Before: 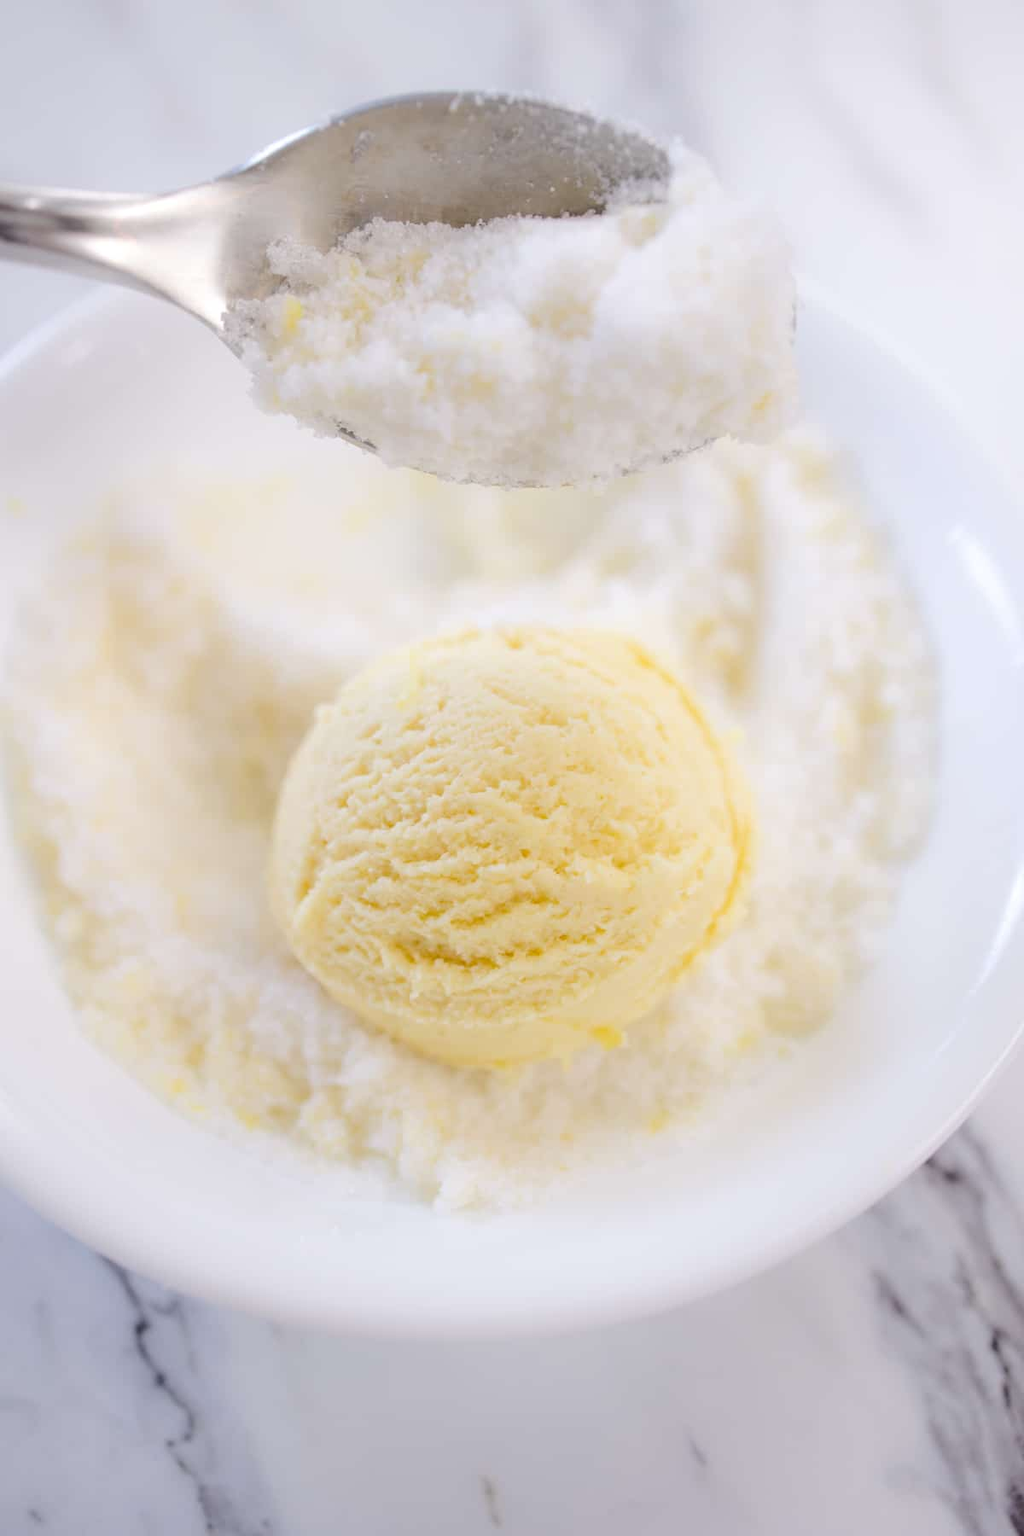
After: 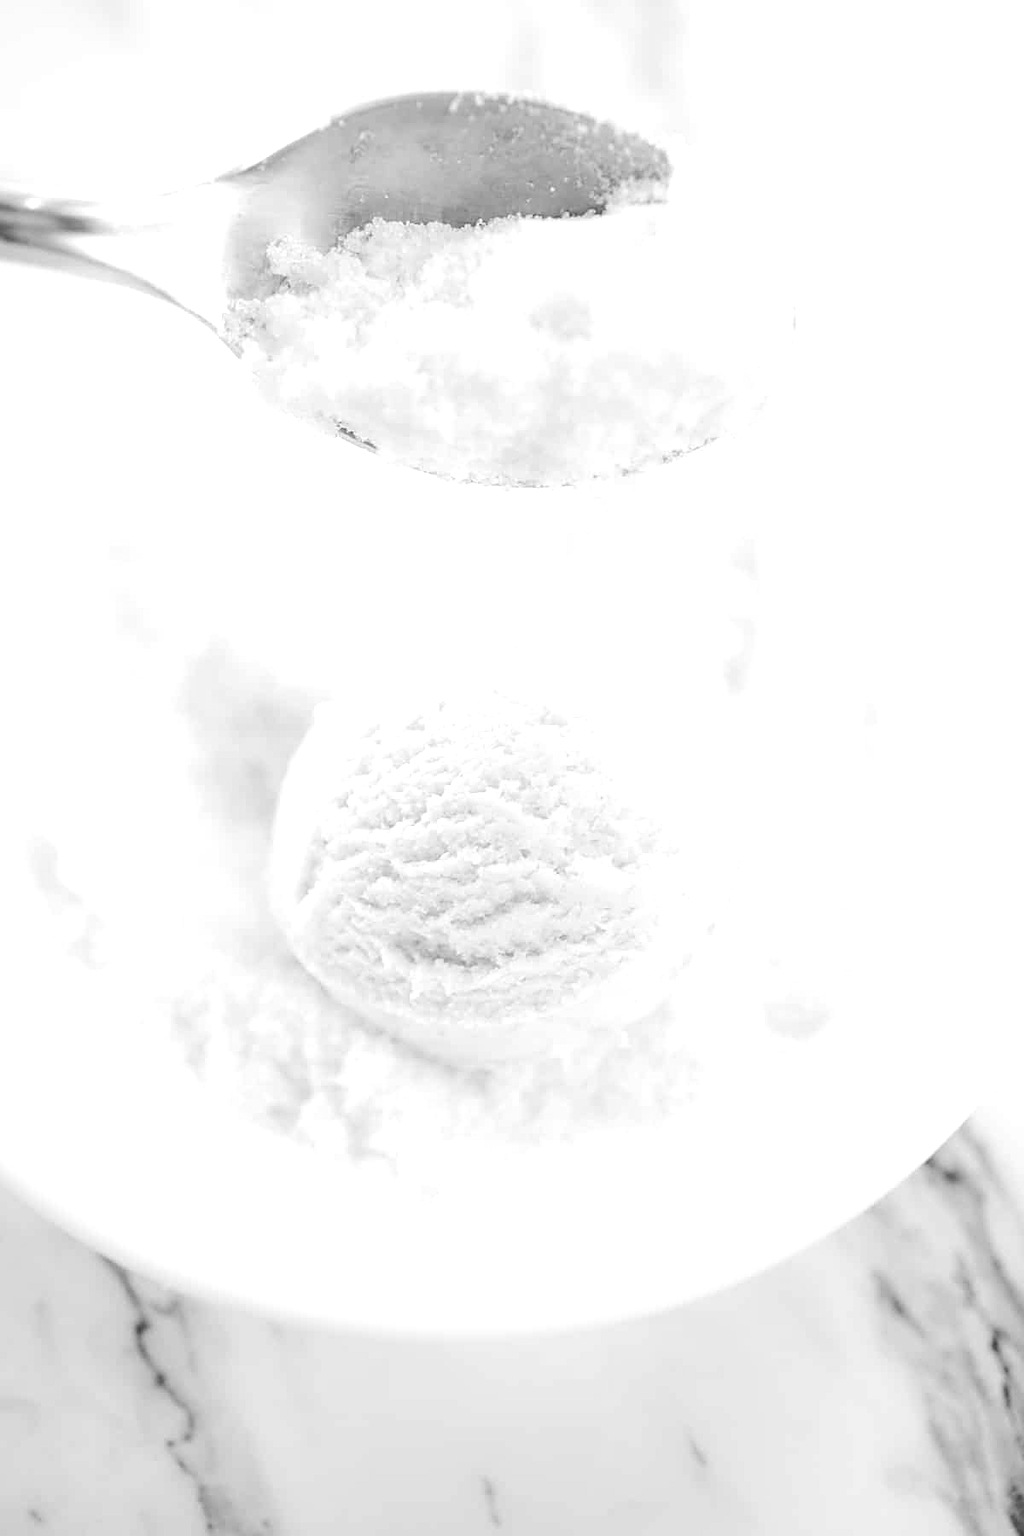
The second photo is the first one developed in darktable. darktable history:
monochrome: on, module defaults
sharpen: on, module defaults
exposure: black level correction 0, exposure 0.7 EV, compensate exposure bias true, compensate highlight preservation false
